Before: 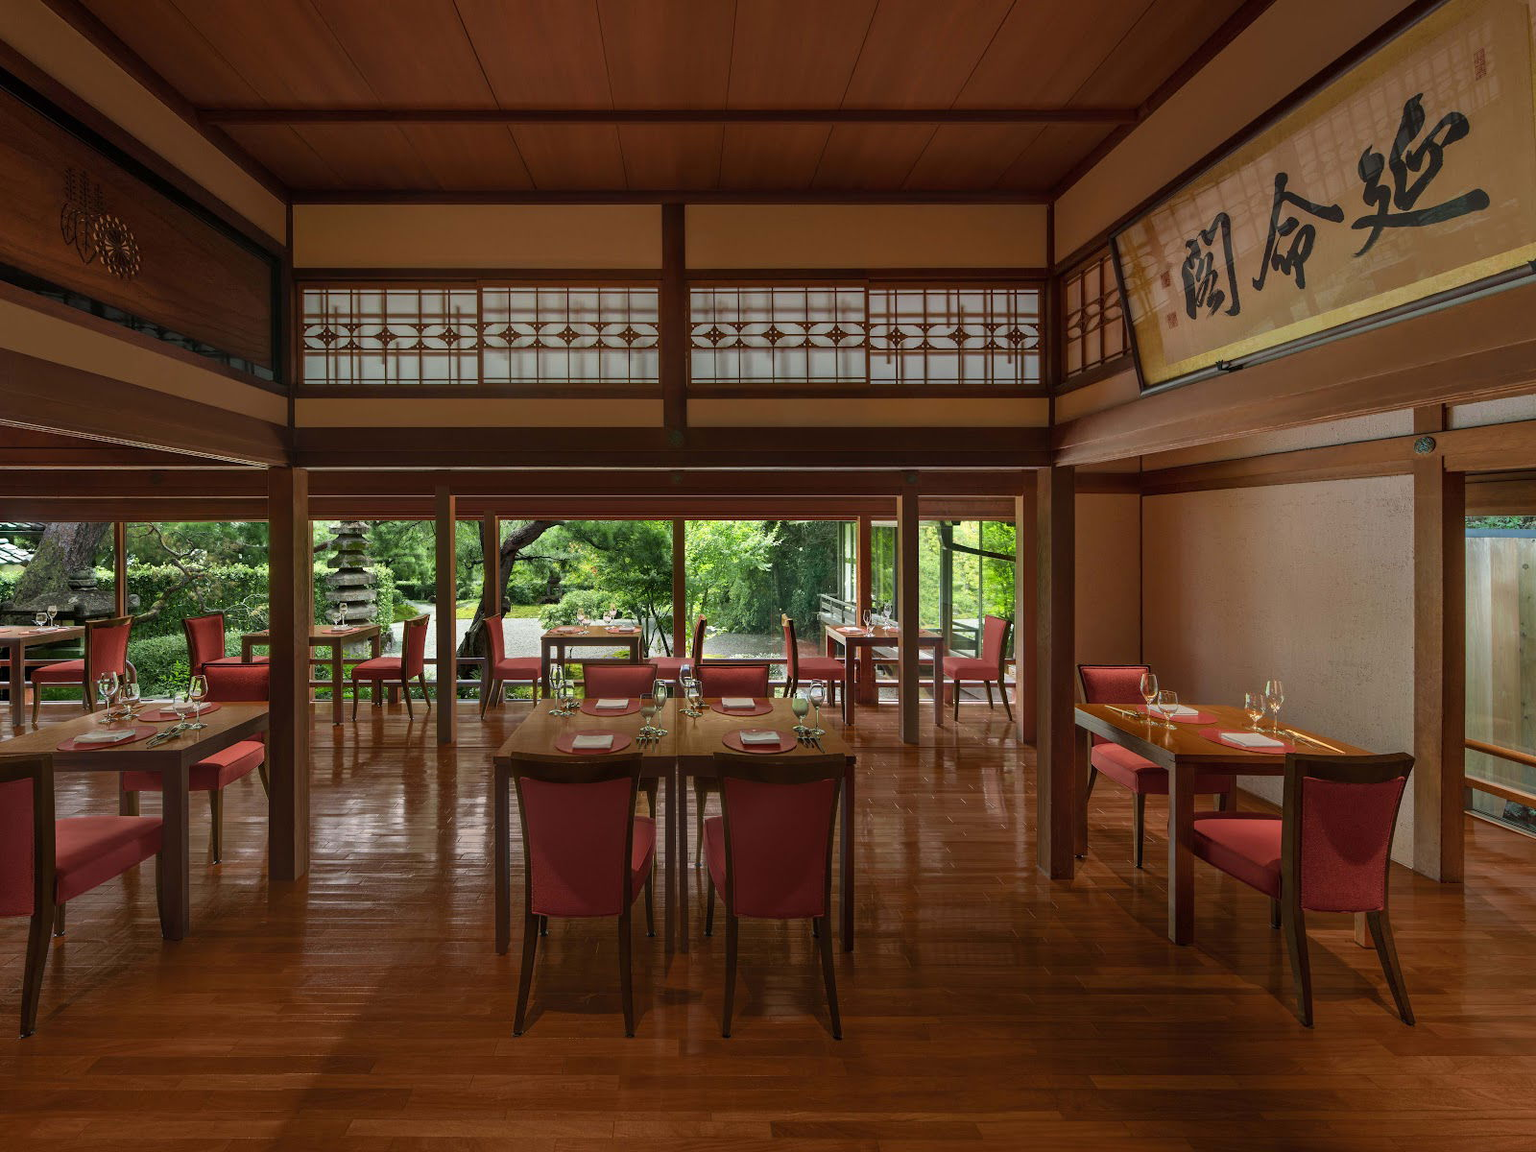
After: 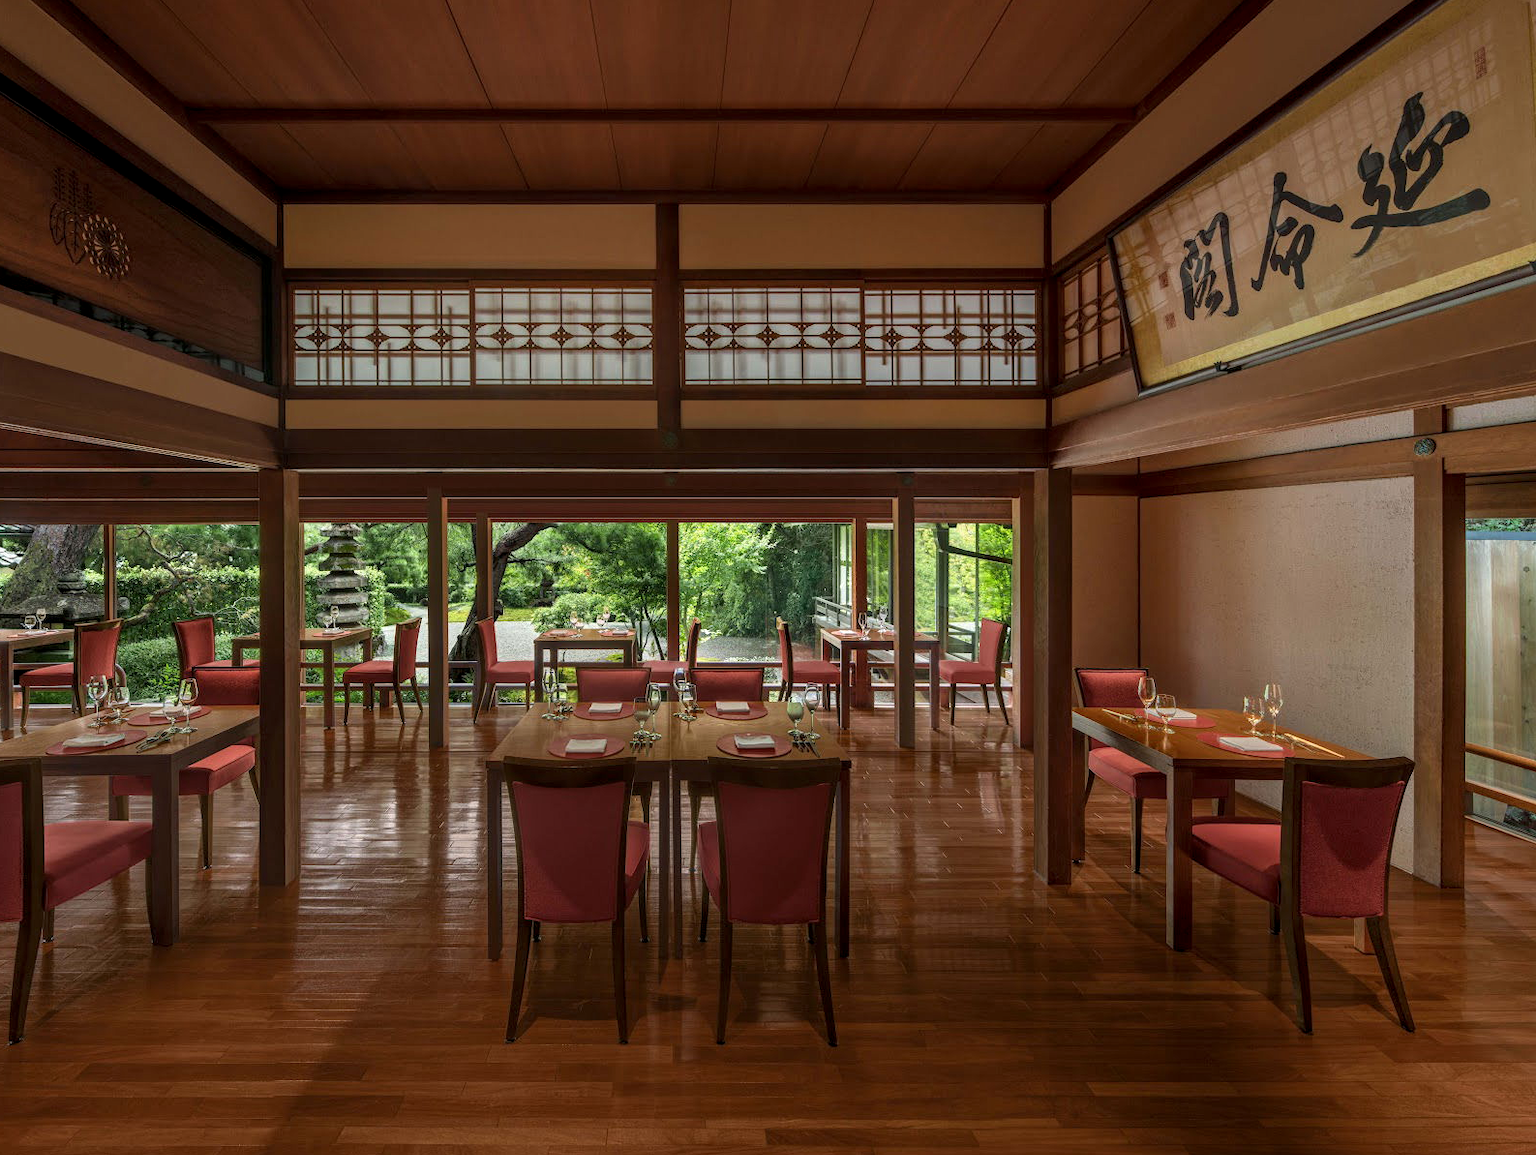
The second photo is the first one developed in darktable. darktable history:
crop and rotate: left 0.803%, top 0.193%, bottom 0.246%
local contrast: on, module defaults
